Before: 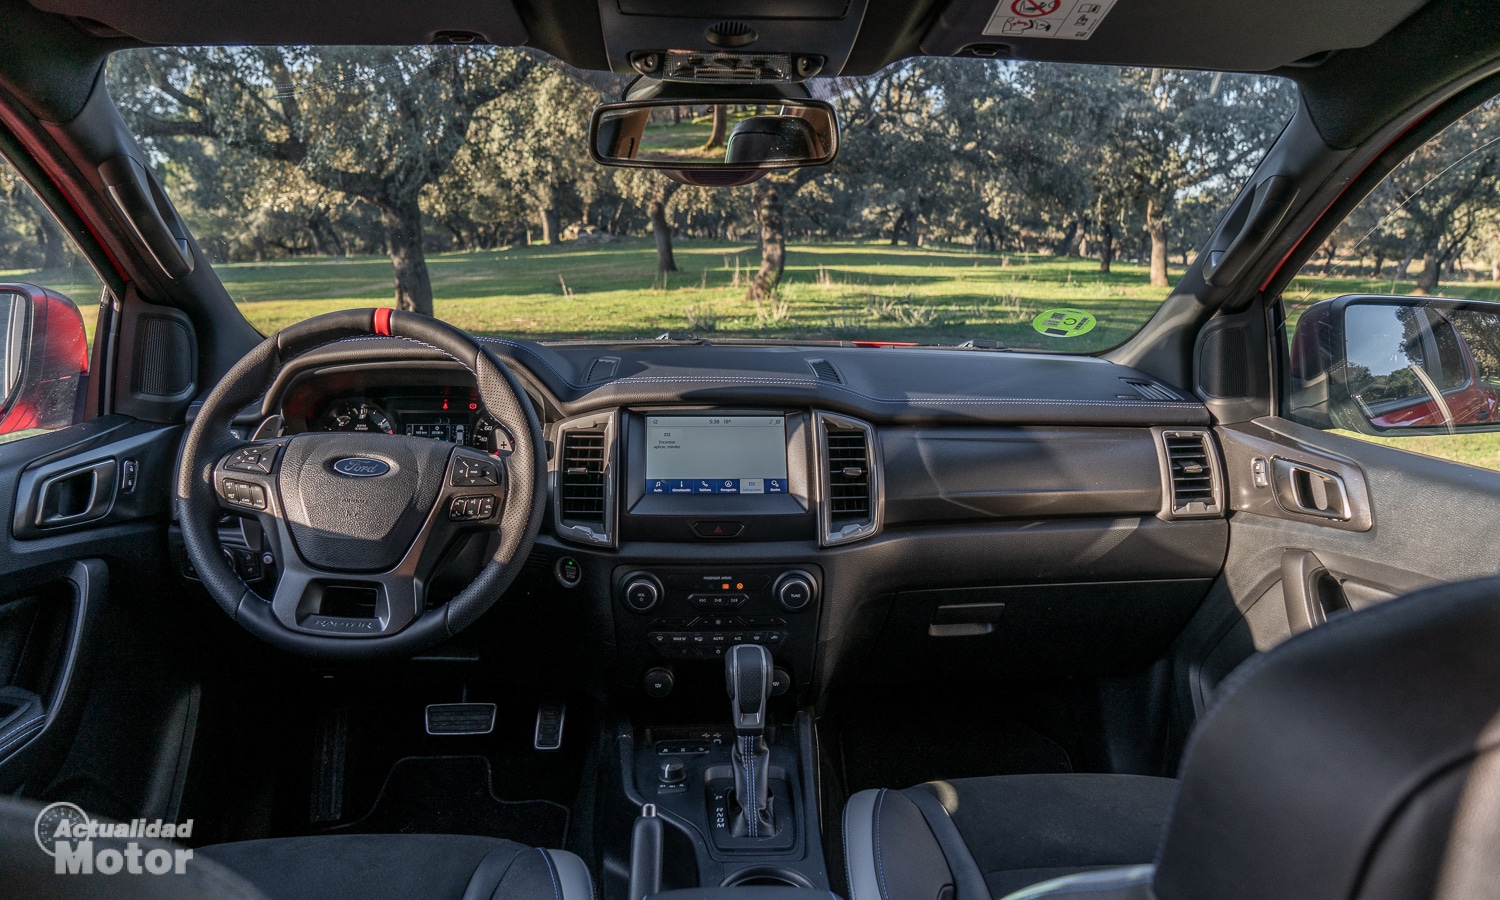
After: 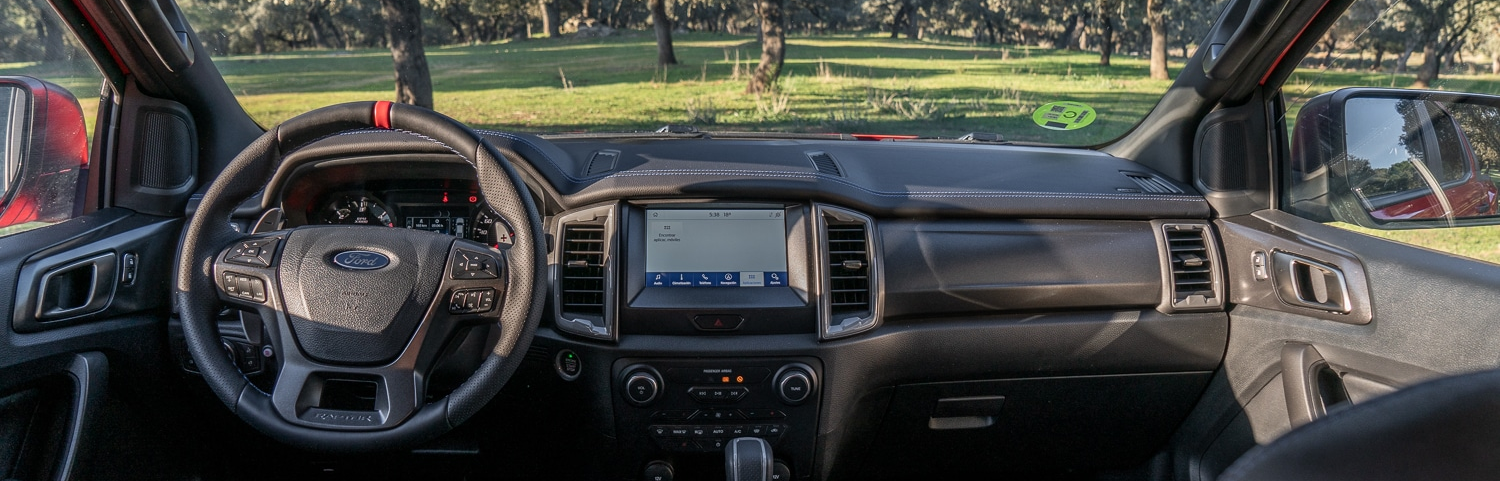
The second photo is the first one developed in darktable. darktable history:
crop and rotate: top 23.043%, bottom 23.437%
tone equalizer: on, module defaults
